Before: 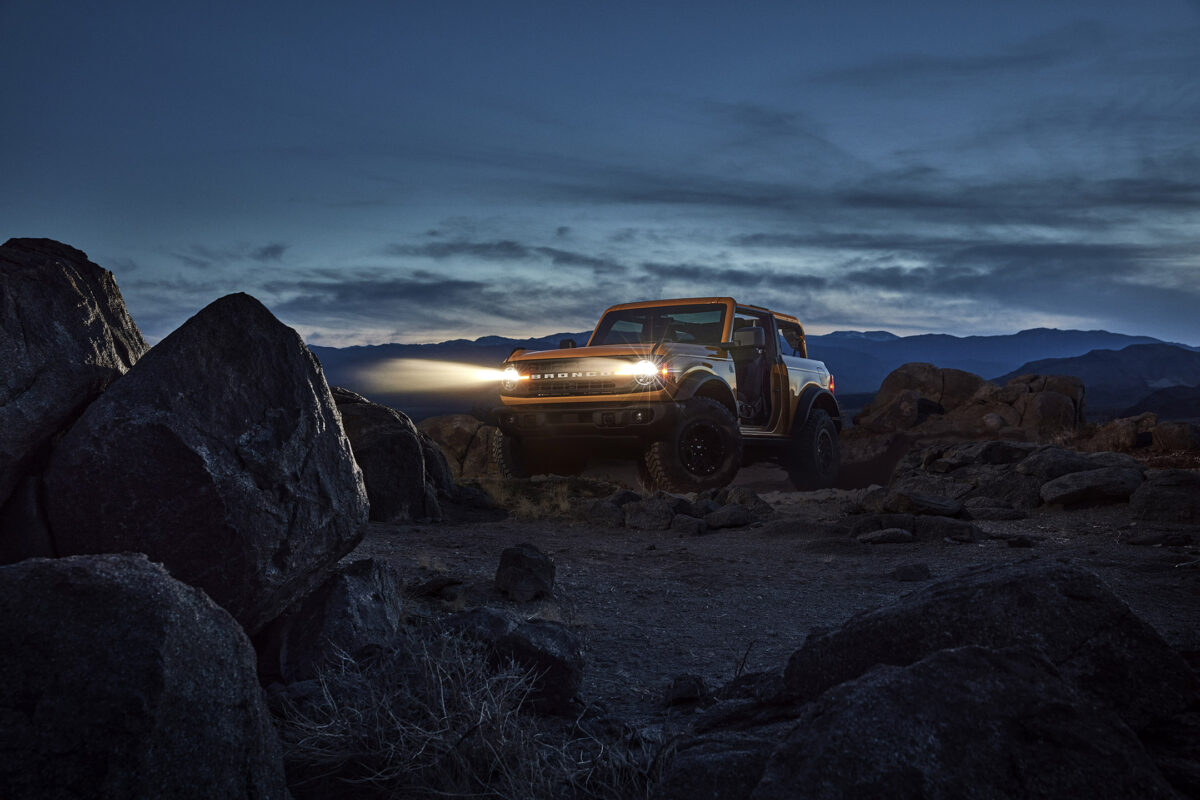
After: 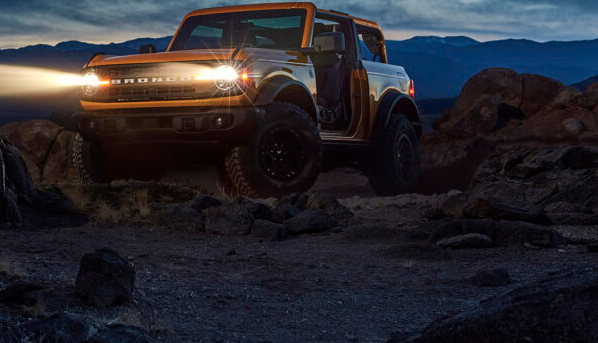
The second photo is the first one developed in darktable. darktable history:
color correction: highlights a* 0.794, highlights b* 2.75, saturation 1.08
crop: left 35.004%, top 36.981%, right 15.101%, bottom 20.081%
